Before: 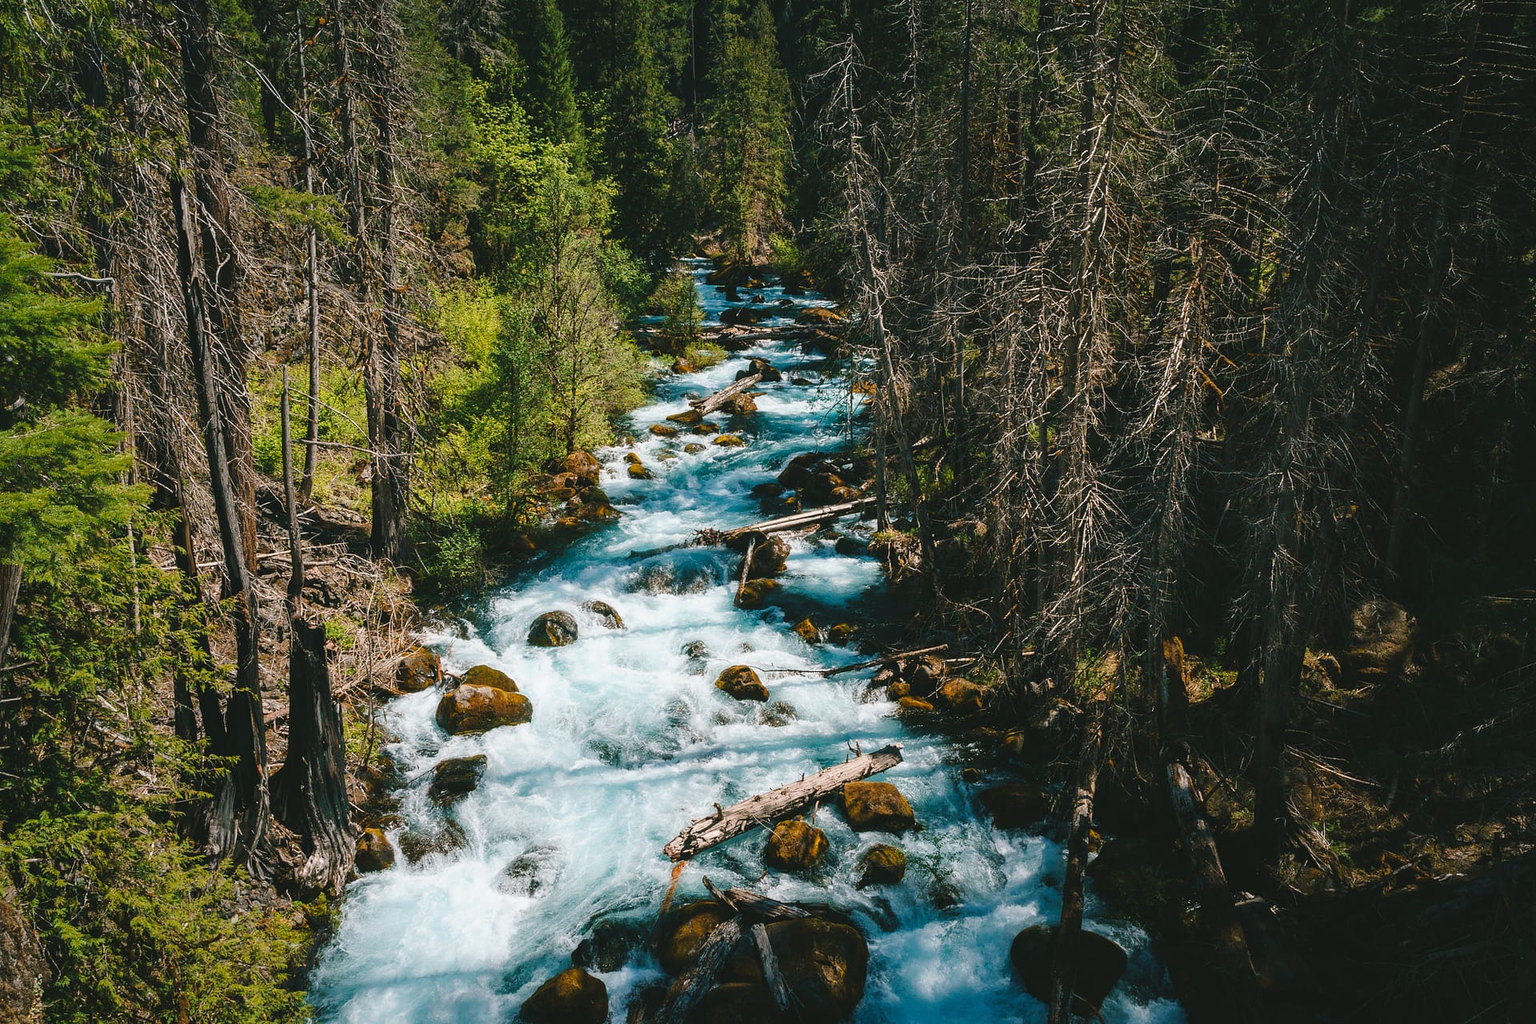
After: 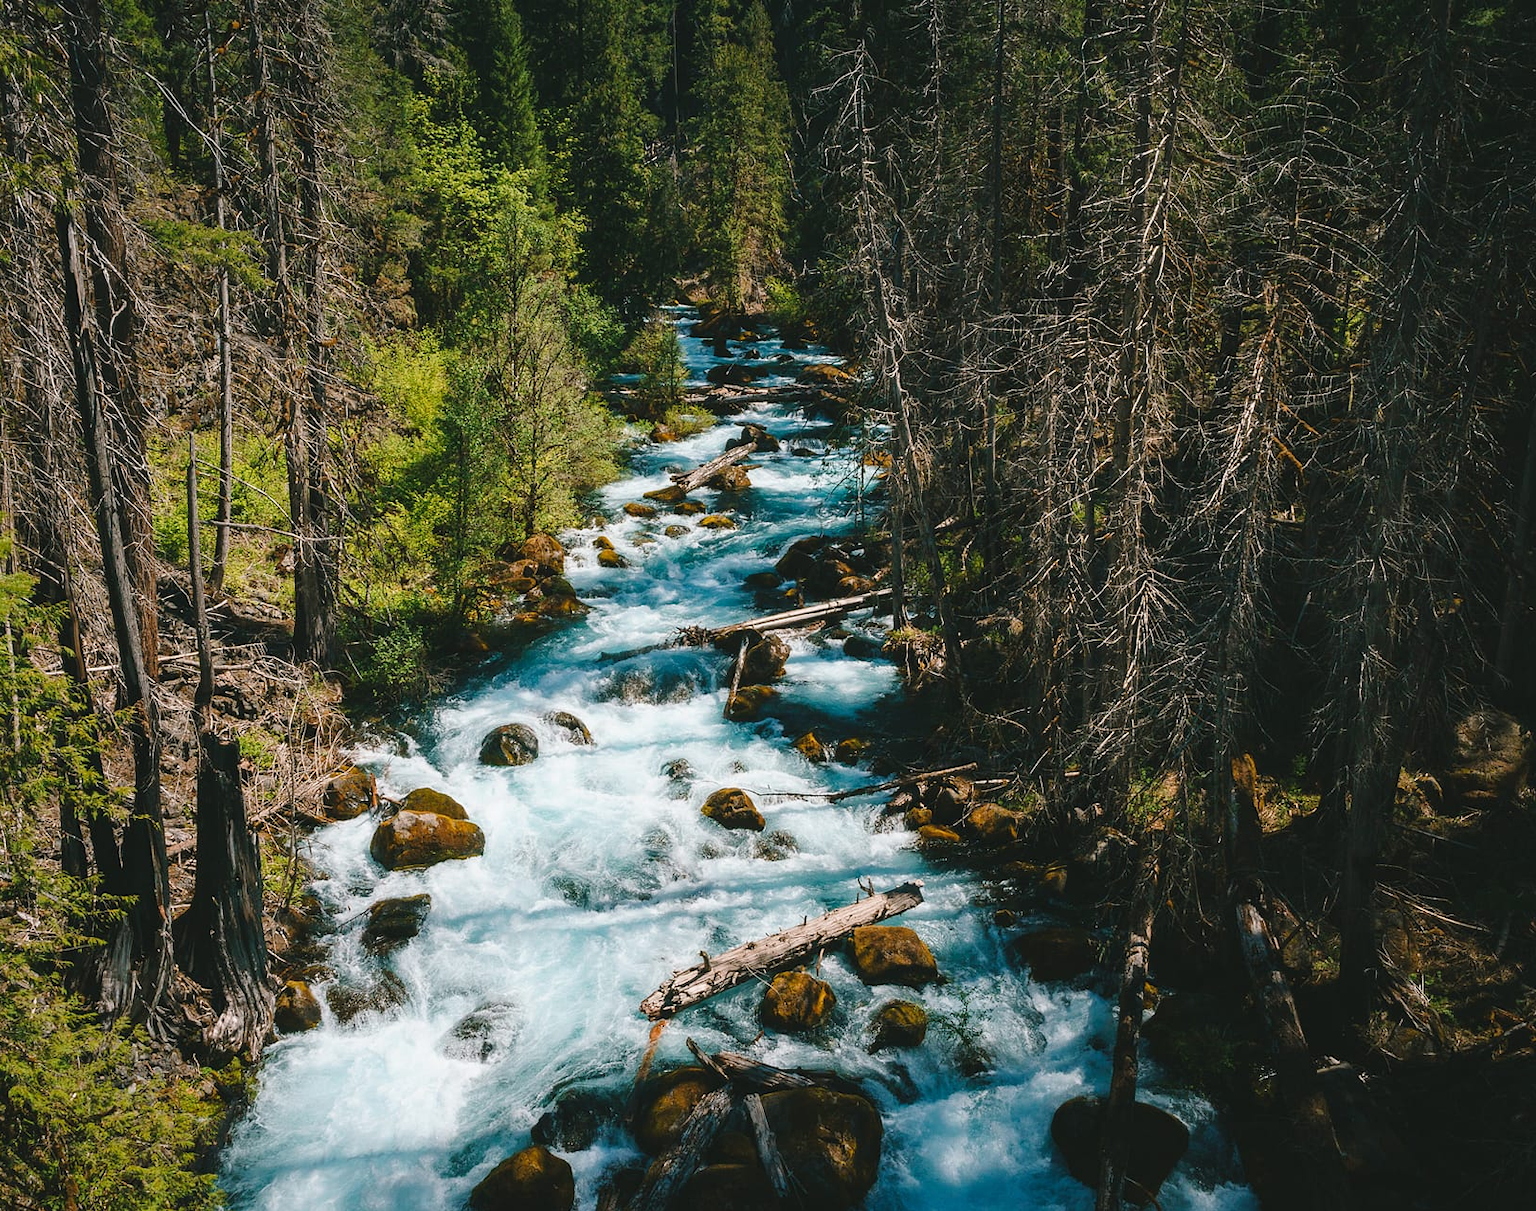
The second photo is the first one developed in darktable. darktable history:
crop: left 8.056%, right 7.512%
